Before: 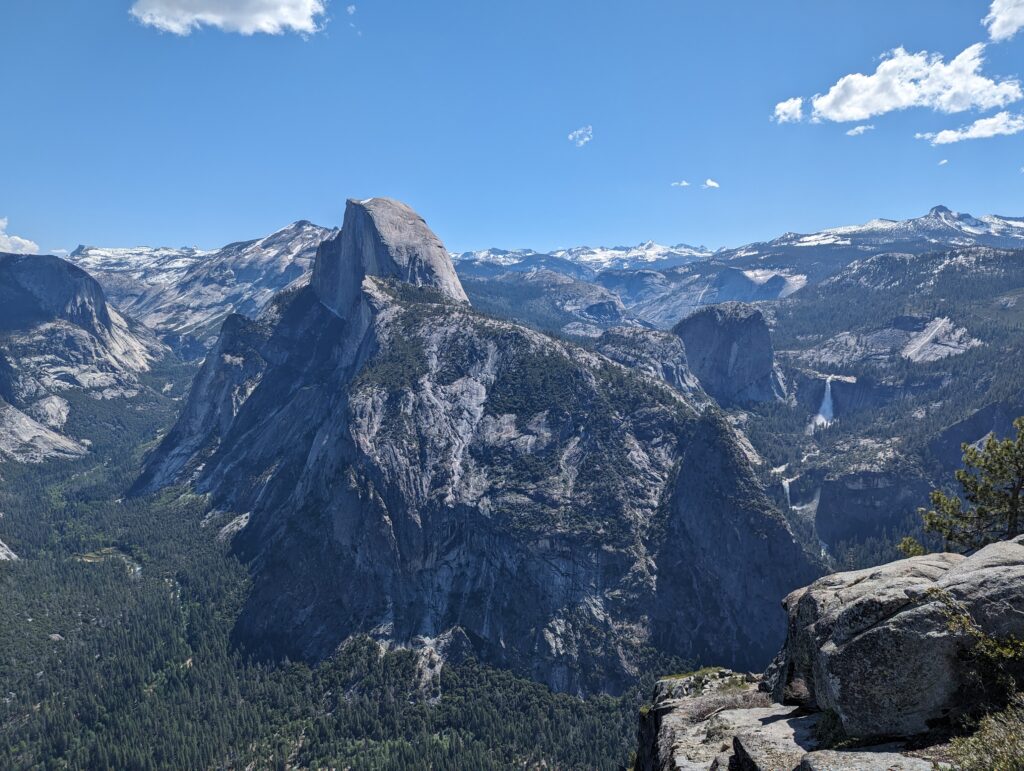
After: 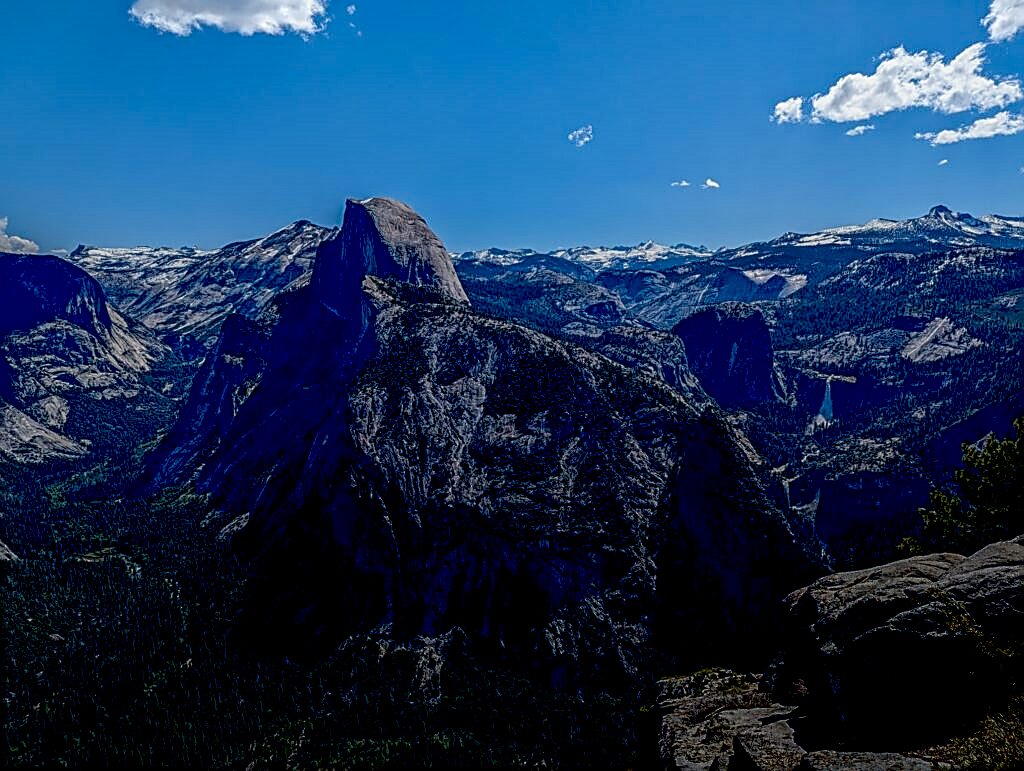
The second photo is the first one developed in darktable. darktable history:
sharpen: amount 0.901
local contrast: highlights 0%, shadows 0%, detail 133%
exposure: black level correction 0.1, exposure -0.092 EV, compensate highlight preservation false
